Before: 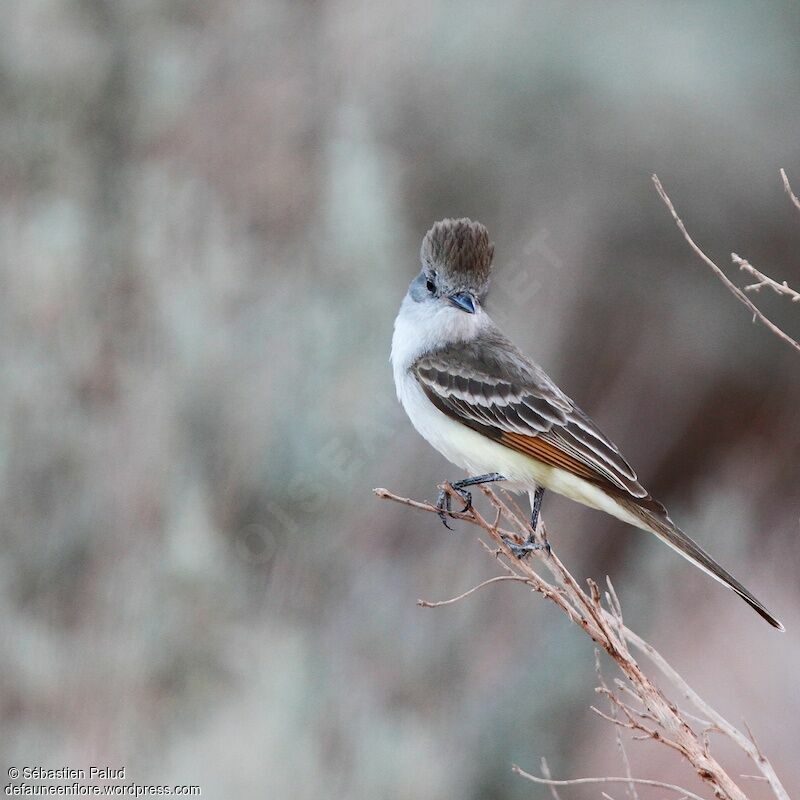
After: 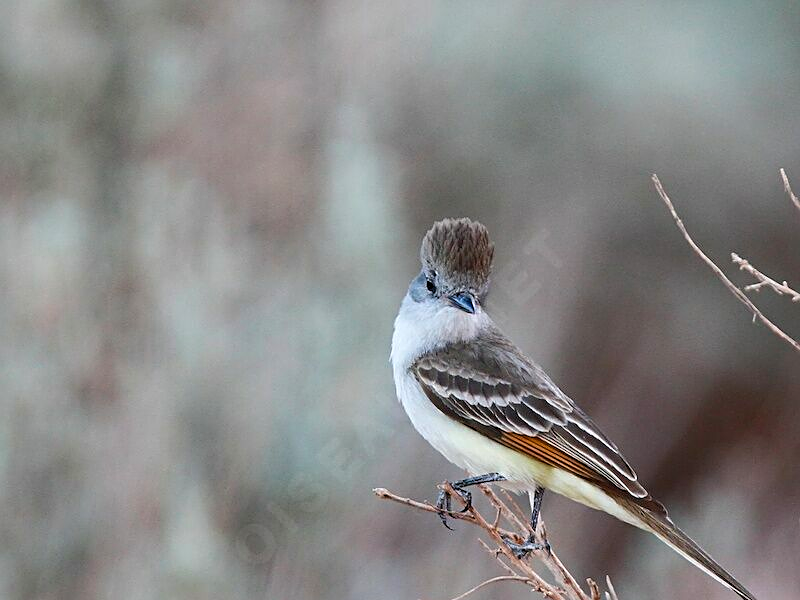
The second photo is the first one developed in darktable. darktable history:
sharpen: amount 0.499
color balance rgb: perceptual saturation grading › global saturation 31.078%
crop: bottom 24.981%
tone equalizer: on, module defaults
